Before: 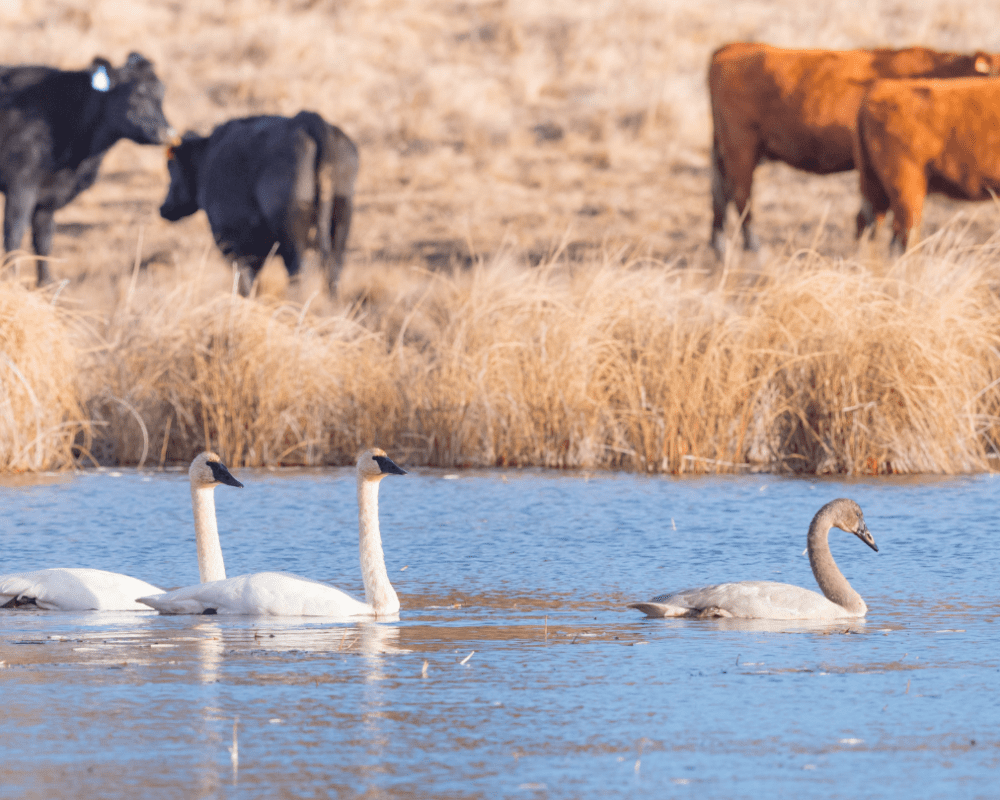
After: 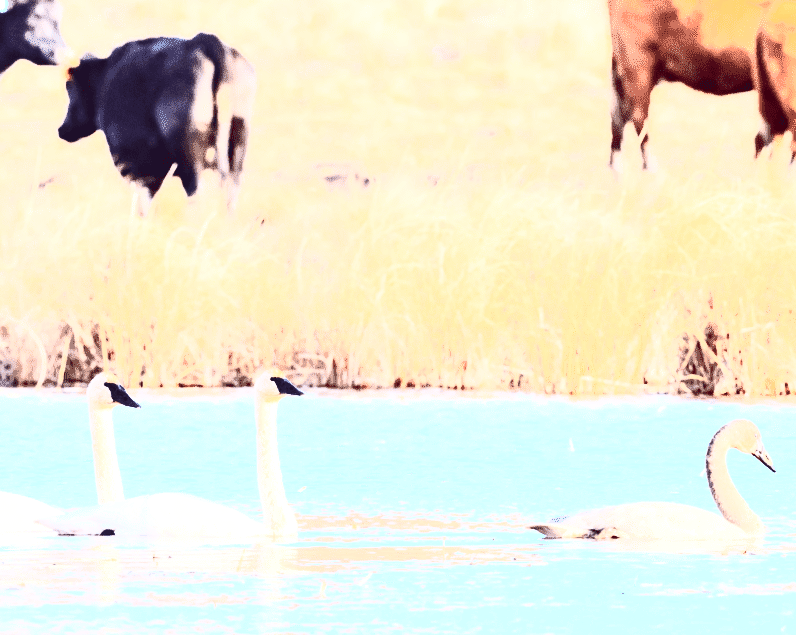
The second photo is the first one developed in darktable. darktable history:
crop and rotate: left 10.296%, top 10.032%, right 10.015%, bottom 10.489%
contrast brightness saturation: contrast 0.933, brightness 0.195
exposure: black level correction 0, exposure 1.199 EV, compensate exposure bias true, compensate highlight preservation false
color balance rgb: shadows lift › chroma 4.409%, shadows lift › hue 27.52°, perceptual saturation grading › global saturation 20%, perceptual saturation grading › highlights -25.854%, perceptual saturation grading › shadows 49.284%
